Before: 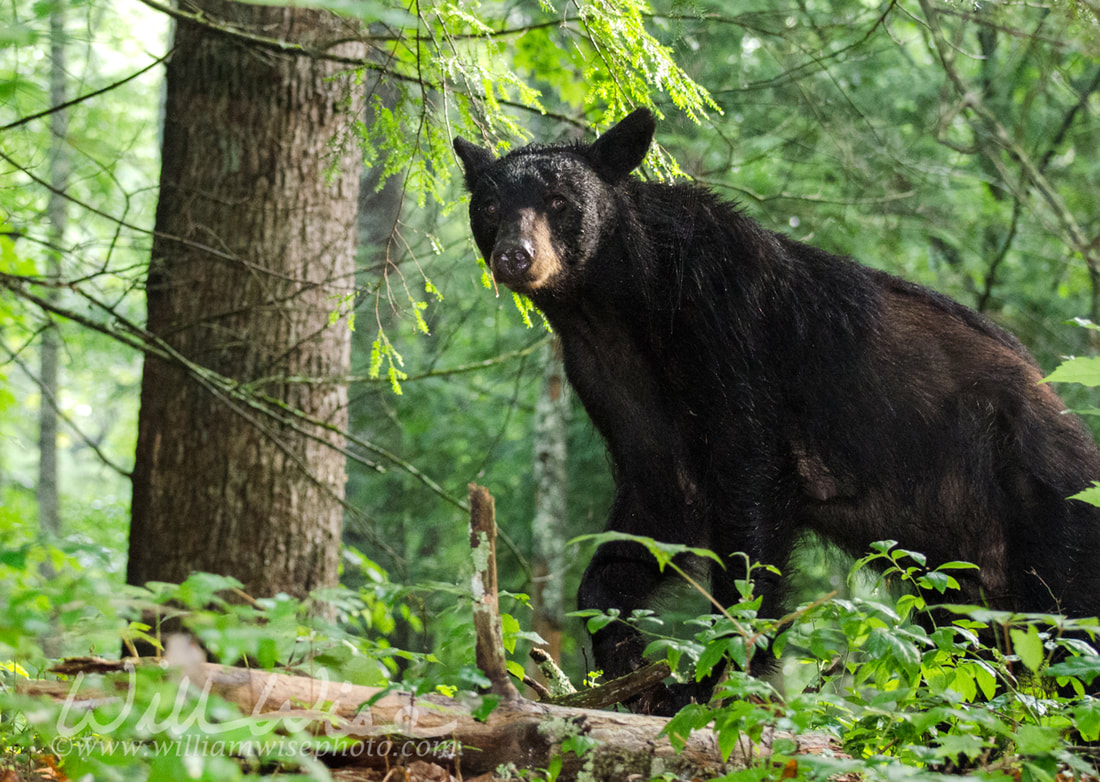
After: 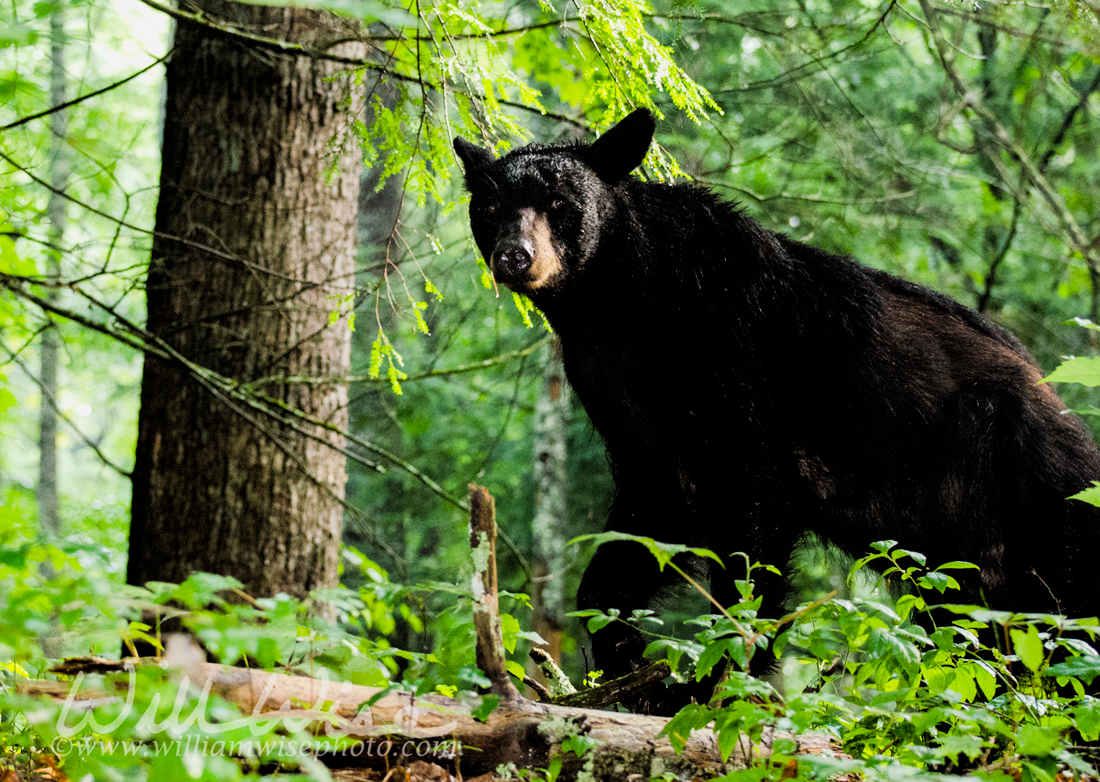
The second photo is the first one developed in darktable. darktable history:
filmic rgb: black relative exposure -5.09 EV, white relative exposure 3.95 EV, threshold 2.98 EV, hardness 2.88, contrast 1.096, highlights saturation mix -20.45%, enable highlight reconstruction true
color balance rgb: linear chroma grading › mid-tones 7.282%, perceptual saturation grading › global saturation 25.276%, perceptual brilliance grading › highlights 16.043%, perceptual brilliance grading › shadows -14.172%
